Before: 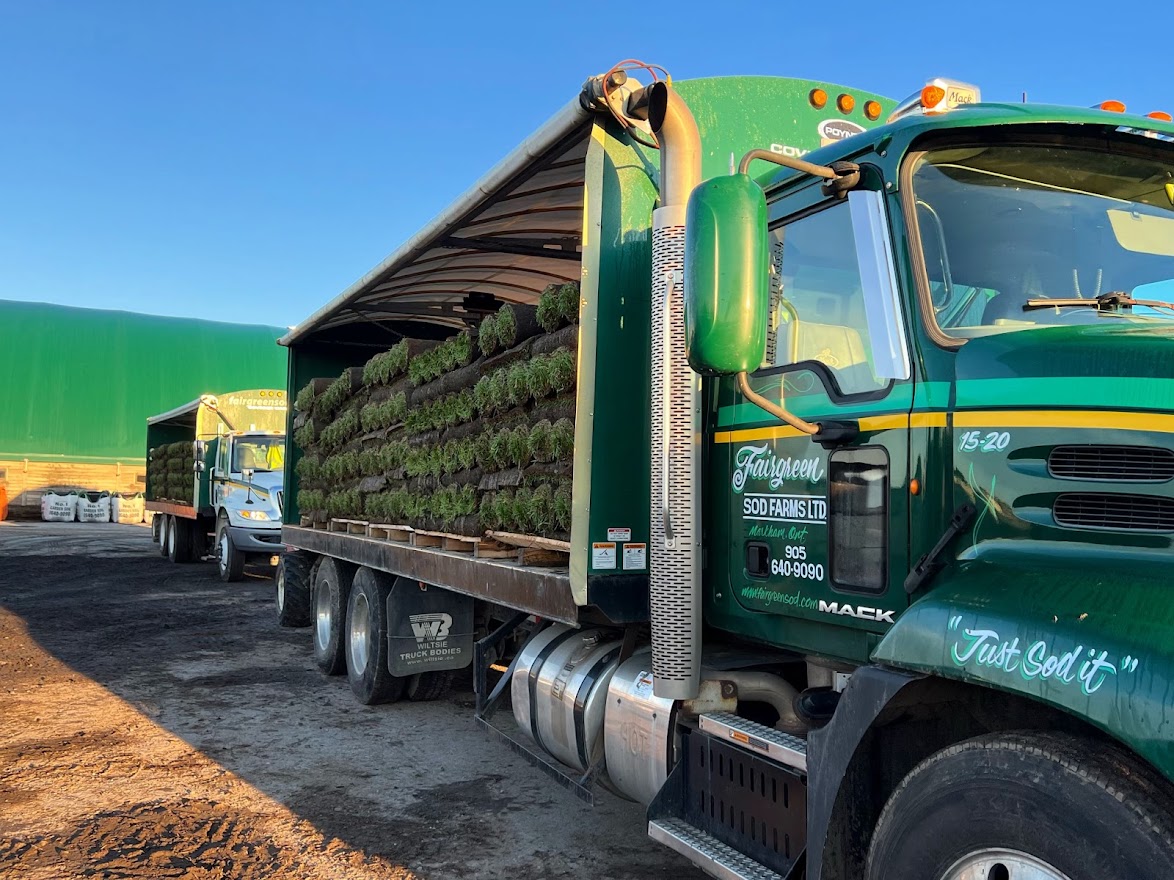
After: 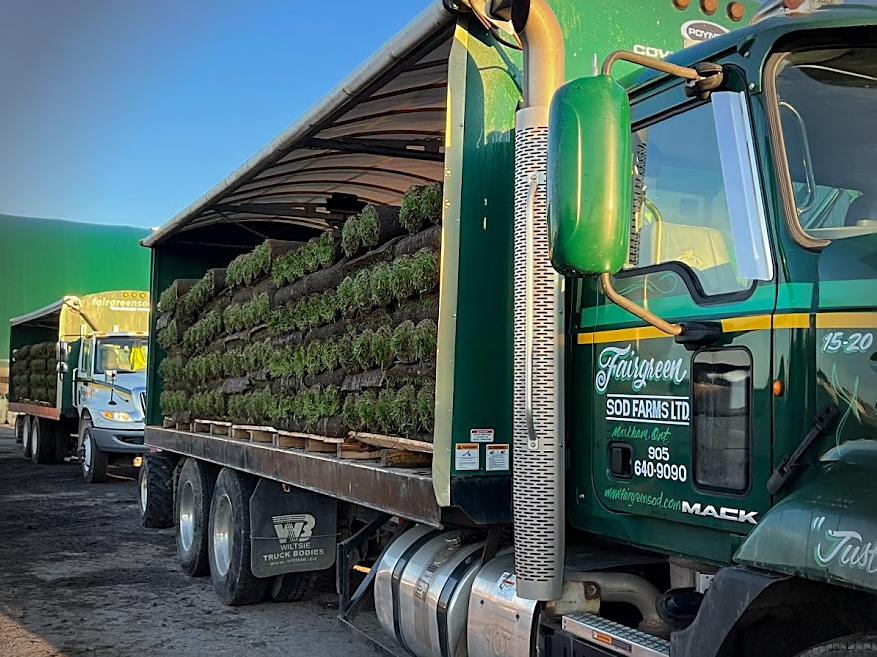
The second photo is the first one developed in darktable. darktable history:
crop and rotate: left 11.831%, top 11.346%, right 13.429%, bottom 13.899%
vignetting: fall-off radius 31.48%, brightness -0.472
shadows and highlights: shadows 25, white point adjustment -3, highlights -30
sharpen: on, module defaults
